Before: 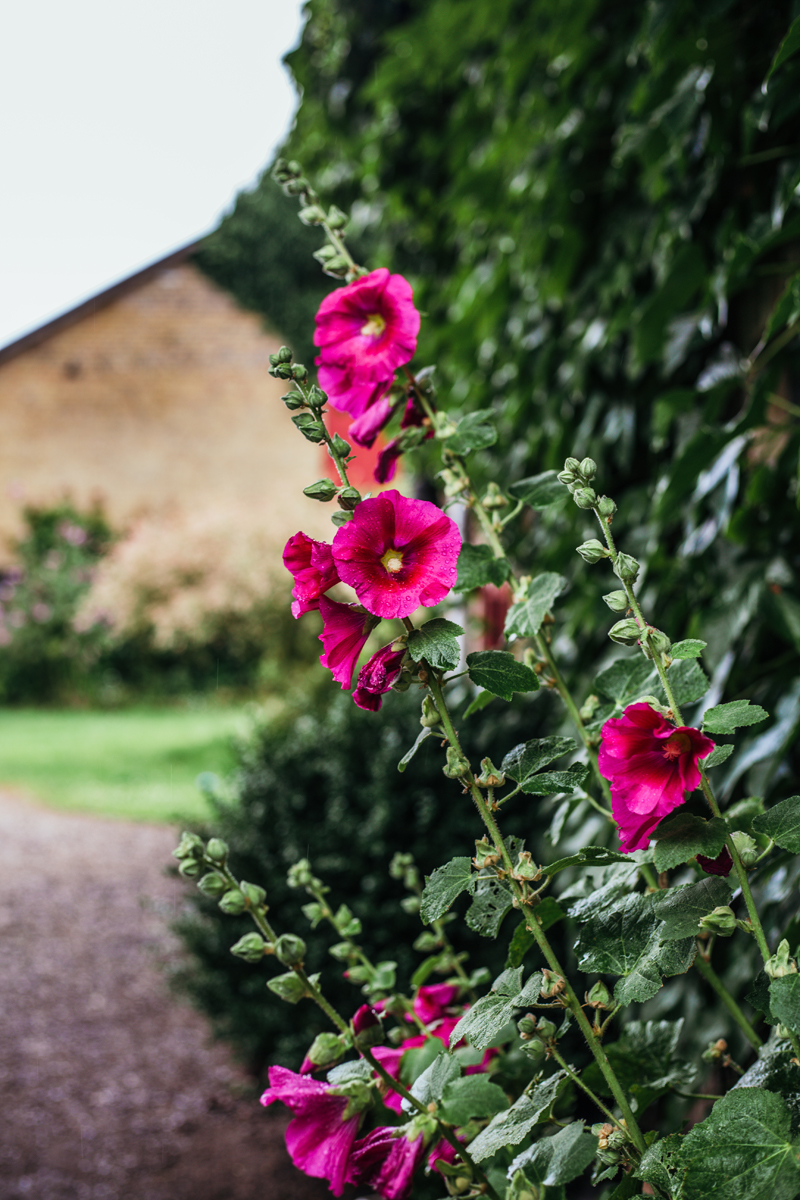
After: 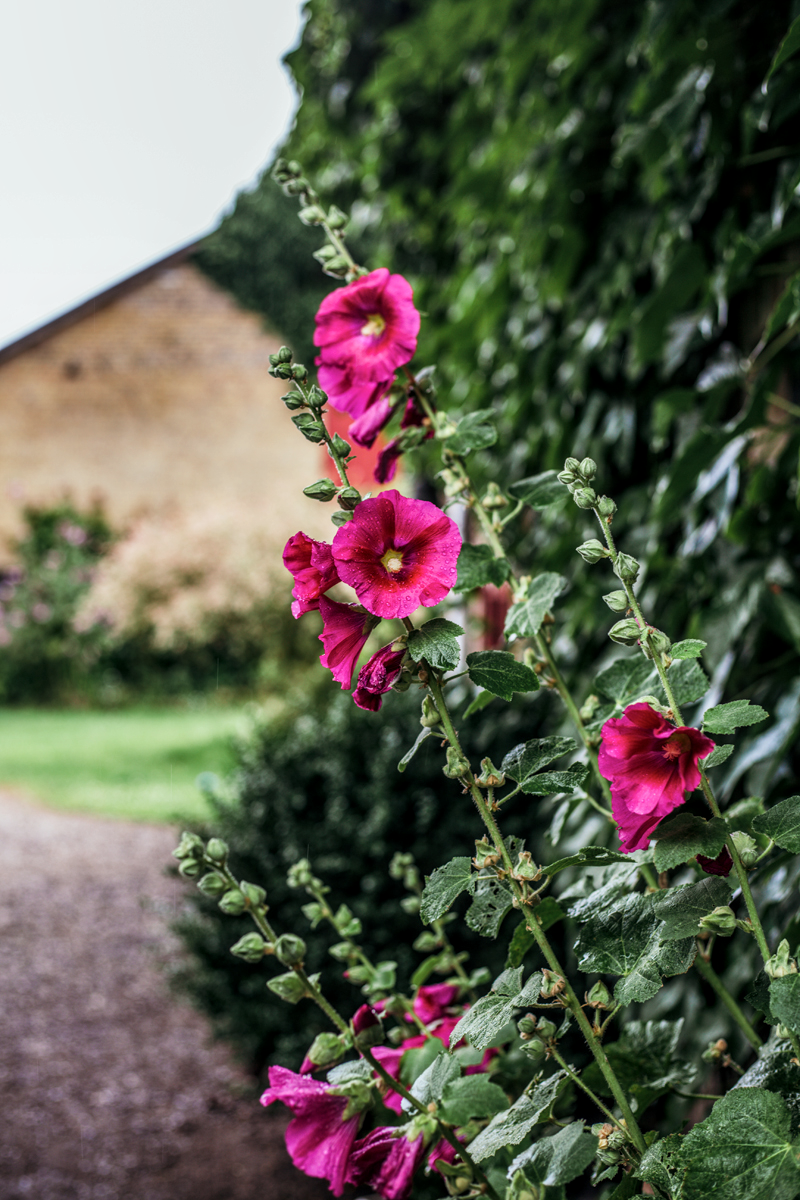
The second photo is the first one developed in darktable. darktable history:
local contrast: on, module defaults
contrast brightness saturation: saturation -0.064
